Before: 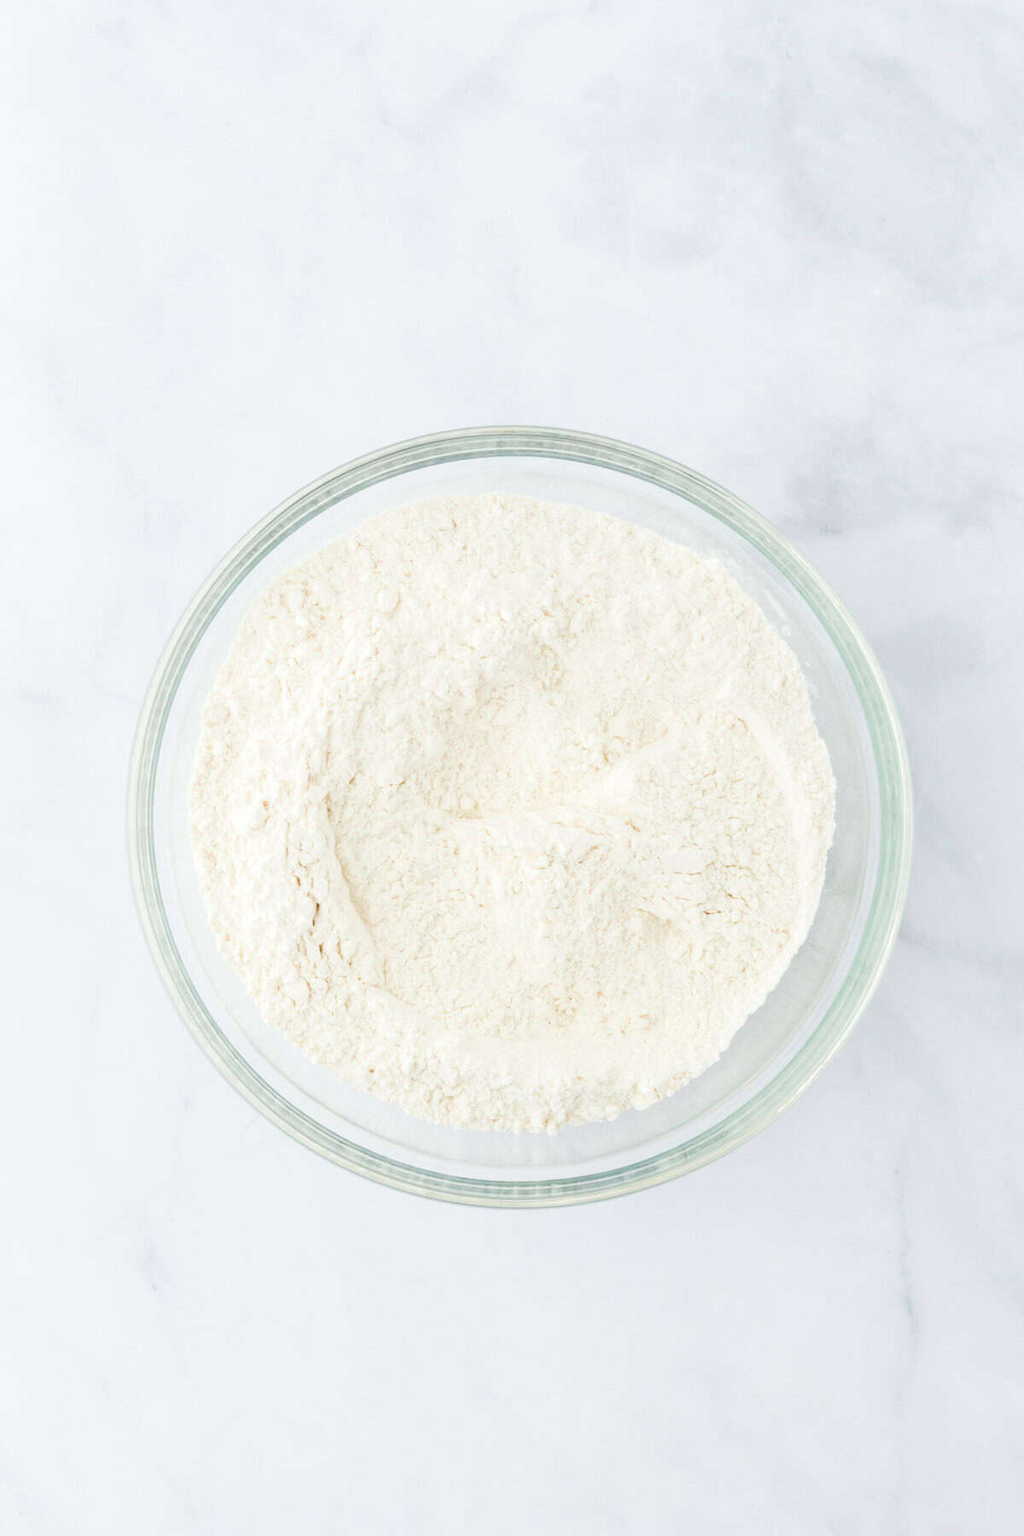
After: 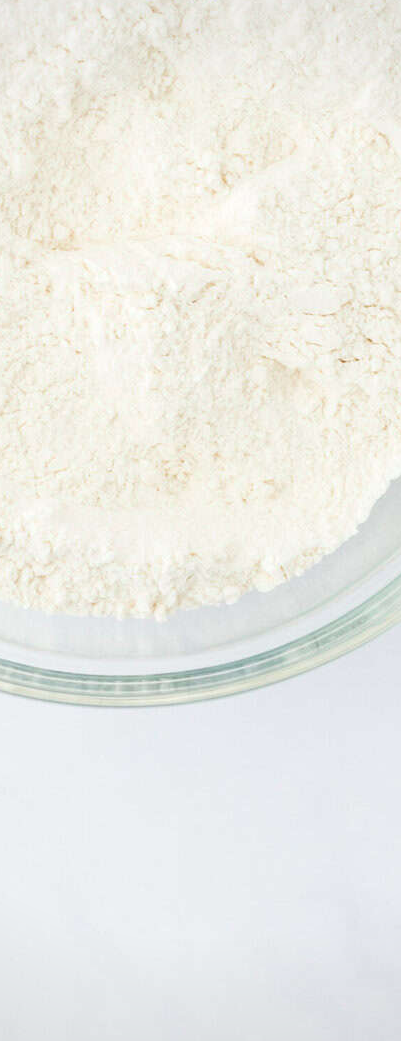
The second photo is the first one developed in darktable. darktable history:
crop: left 40.523%, top 39.411%, right 26%, bottom 2.712%
vignetting: fall-off radius 94.85%
